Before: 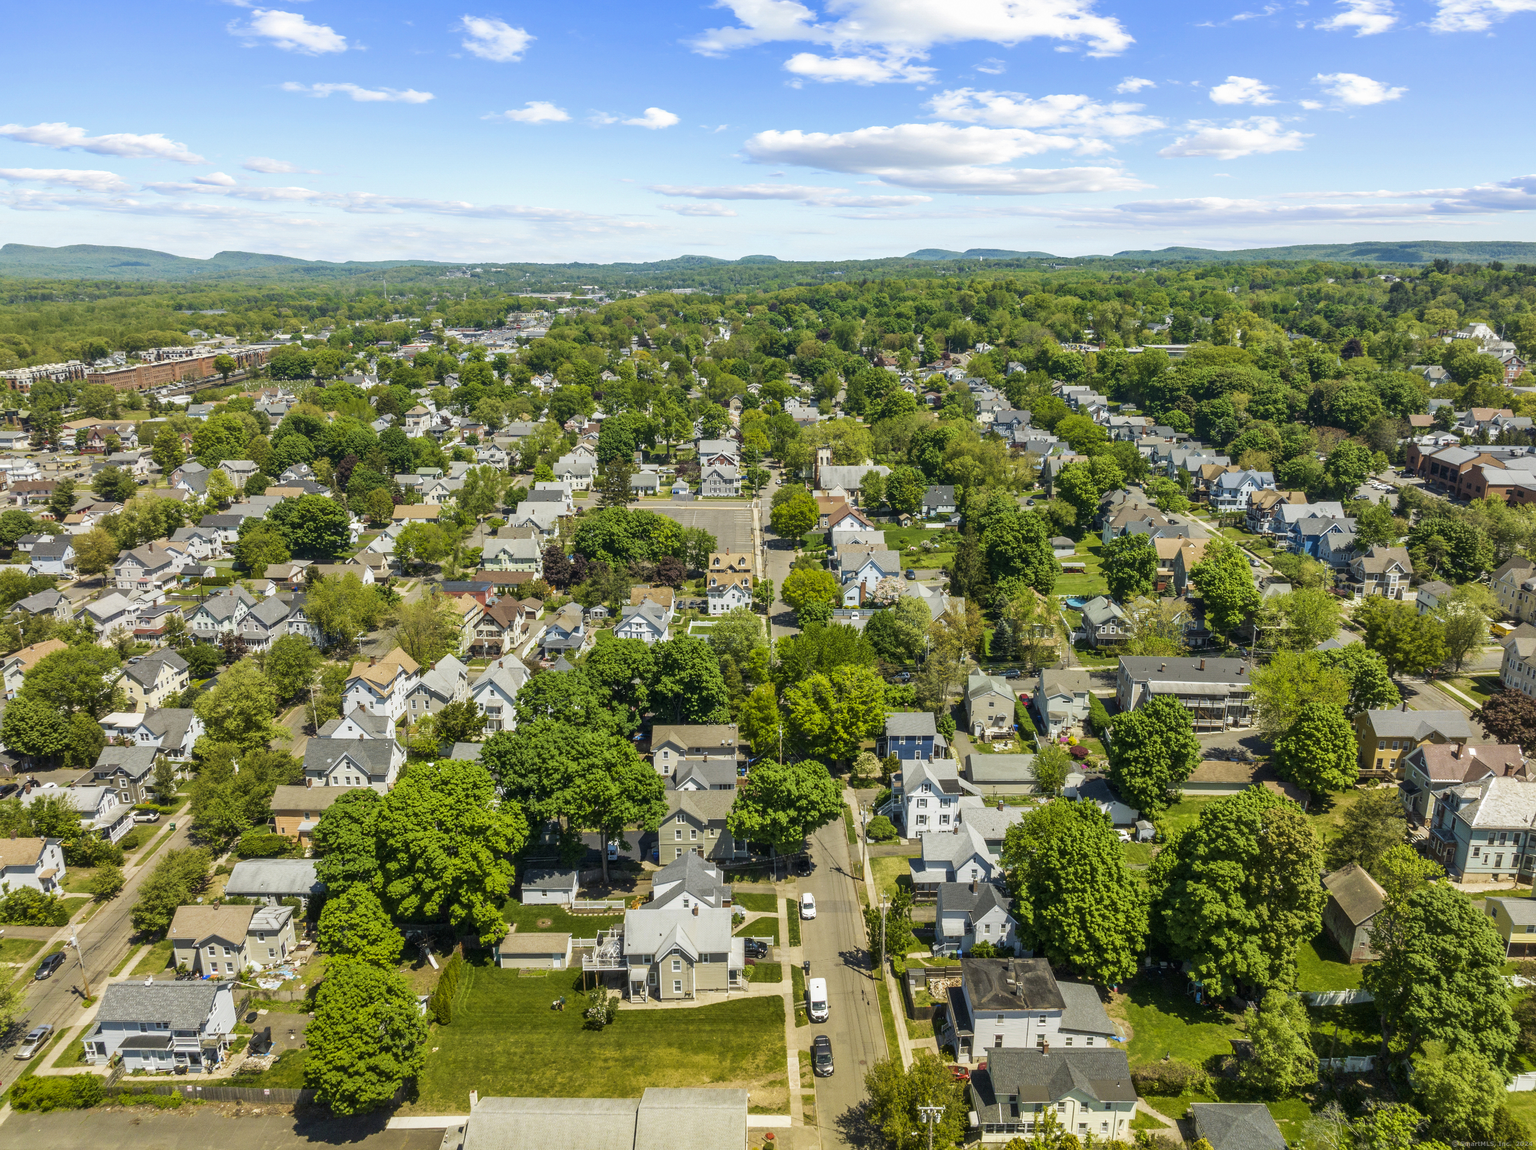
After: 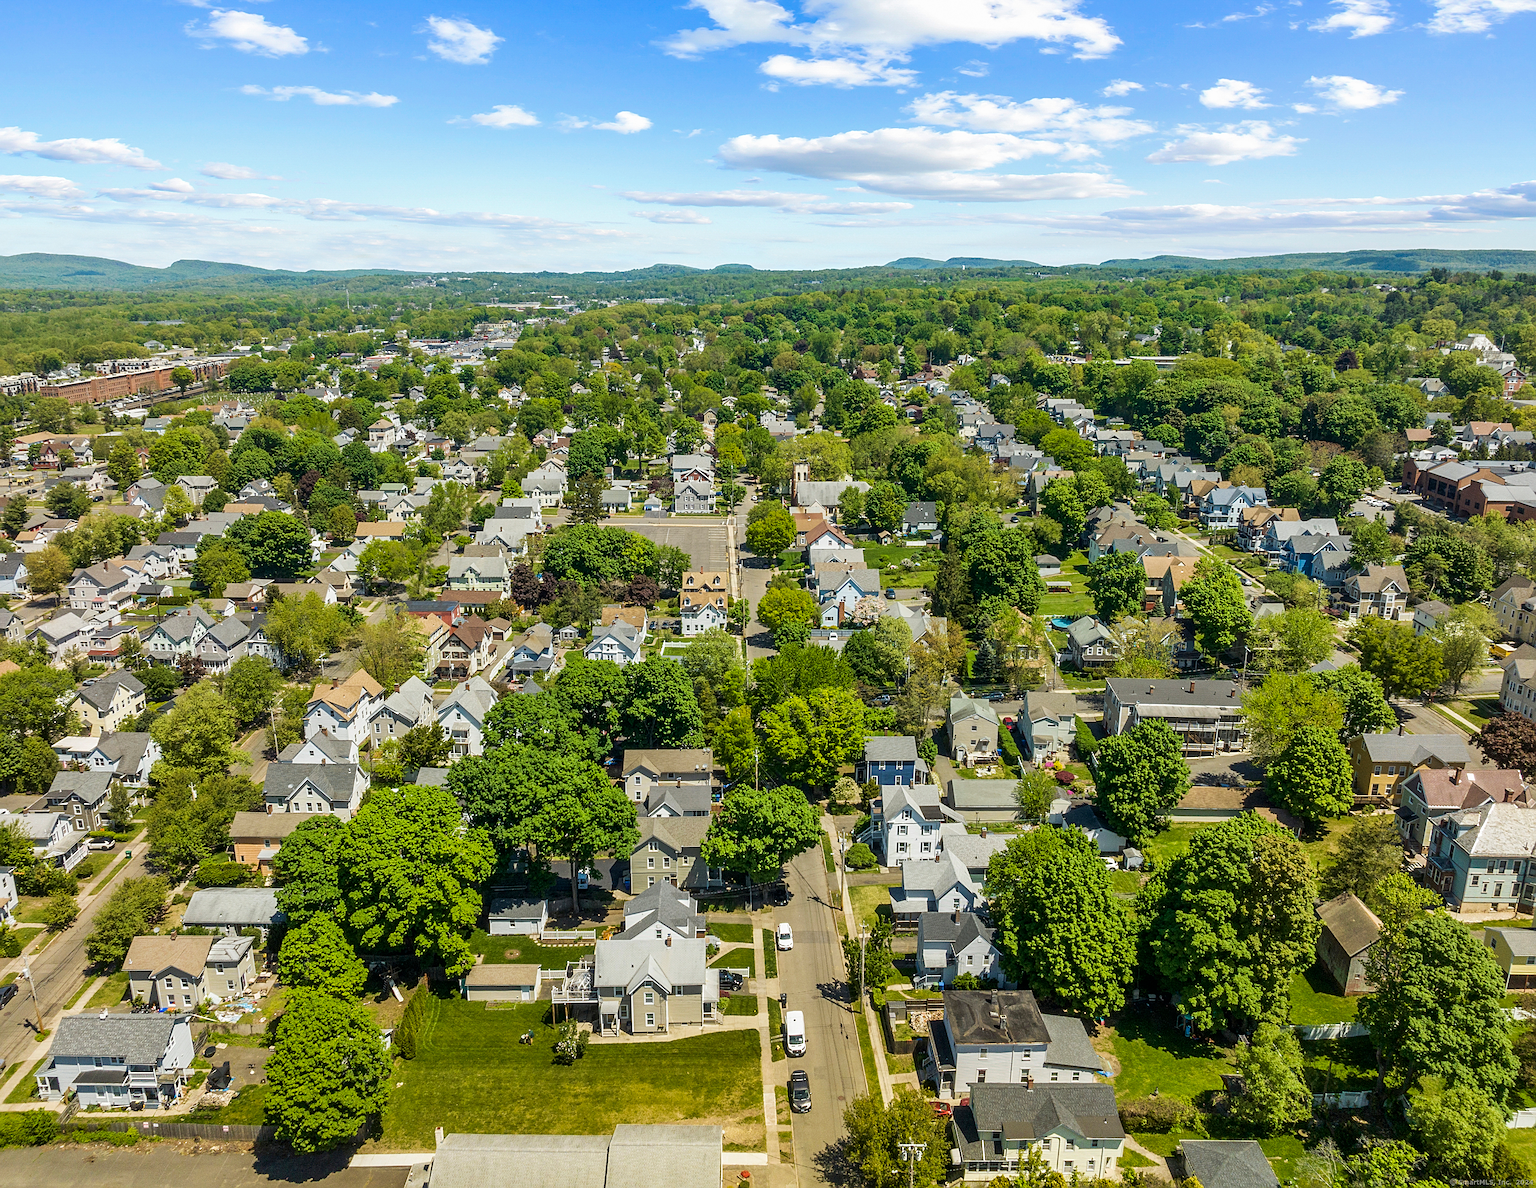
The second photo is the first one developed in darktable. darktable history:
crop and rotate: left 3.19%
sharpen: on, module defaults
